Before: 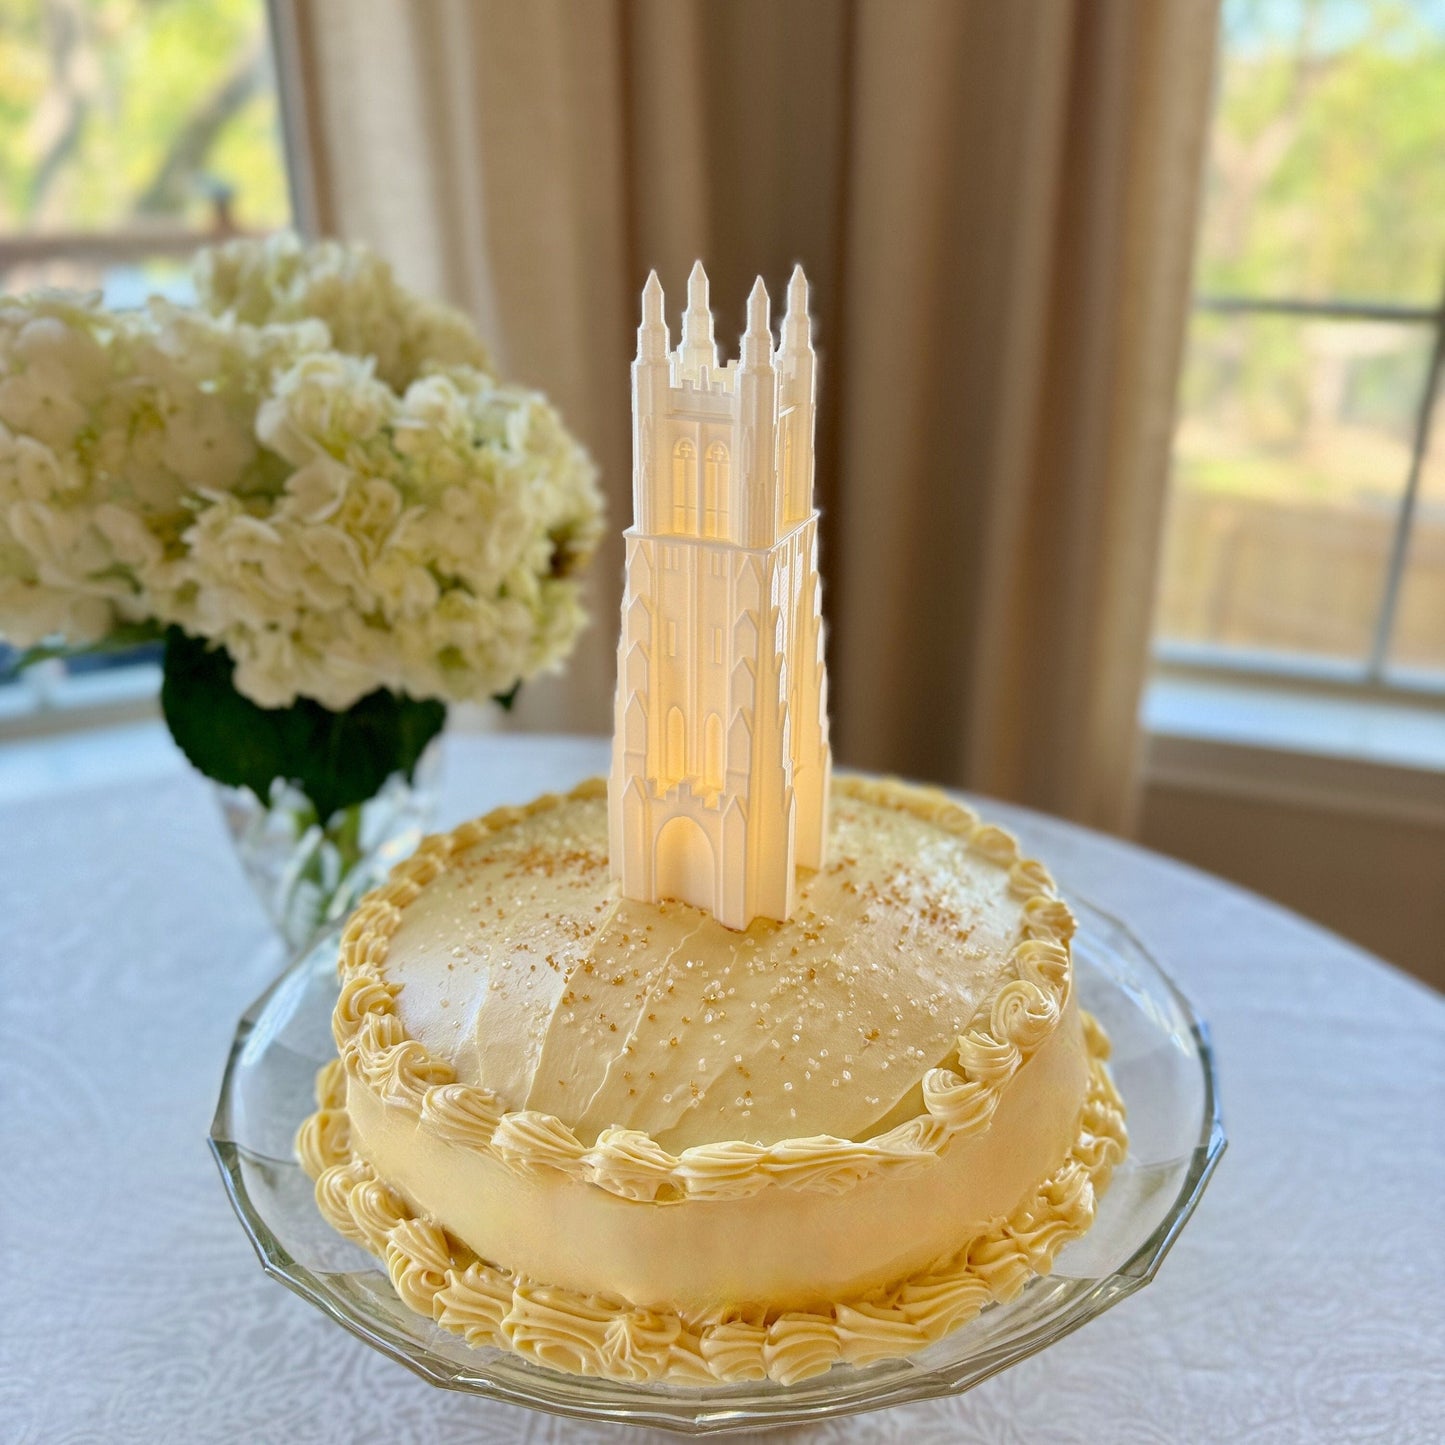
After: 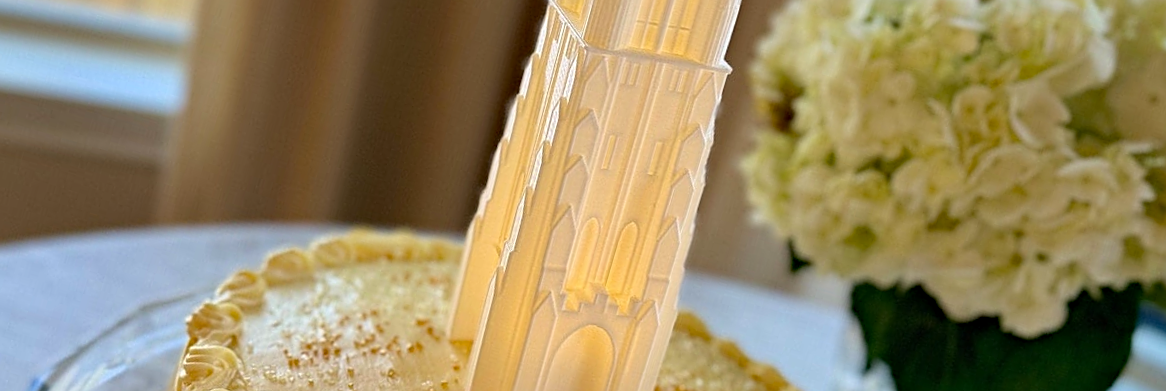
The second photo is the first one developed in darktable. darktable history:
sharpen: on, module defaults
crop and rotate: angle 16.12°, top 30.835%, bottom 35.653%
haze removal: compatibility mode true, adaptive false
